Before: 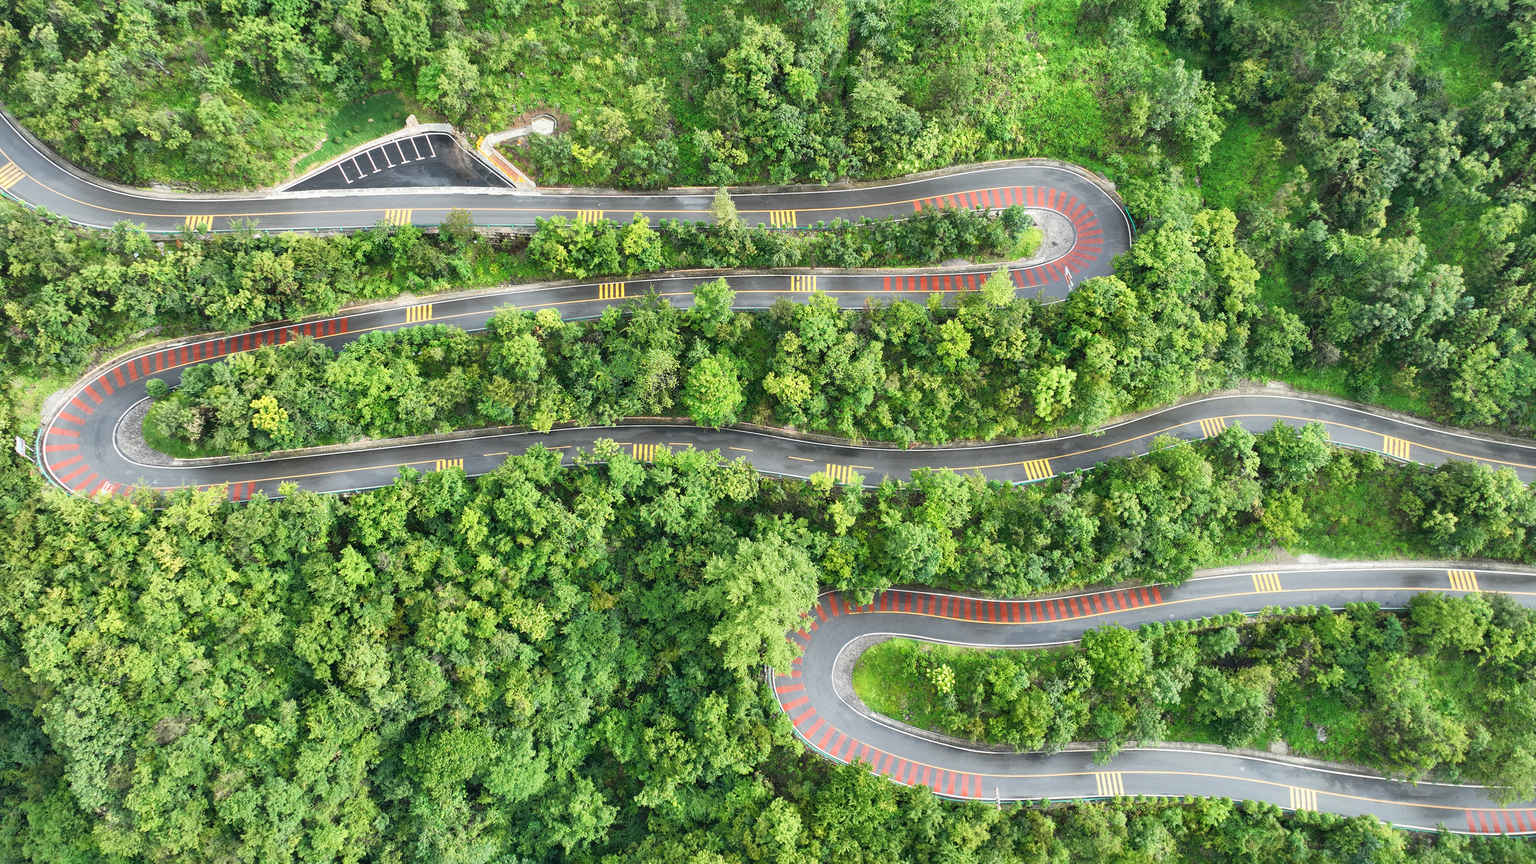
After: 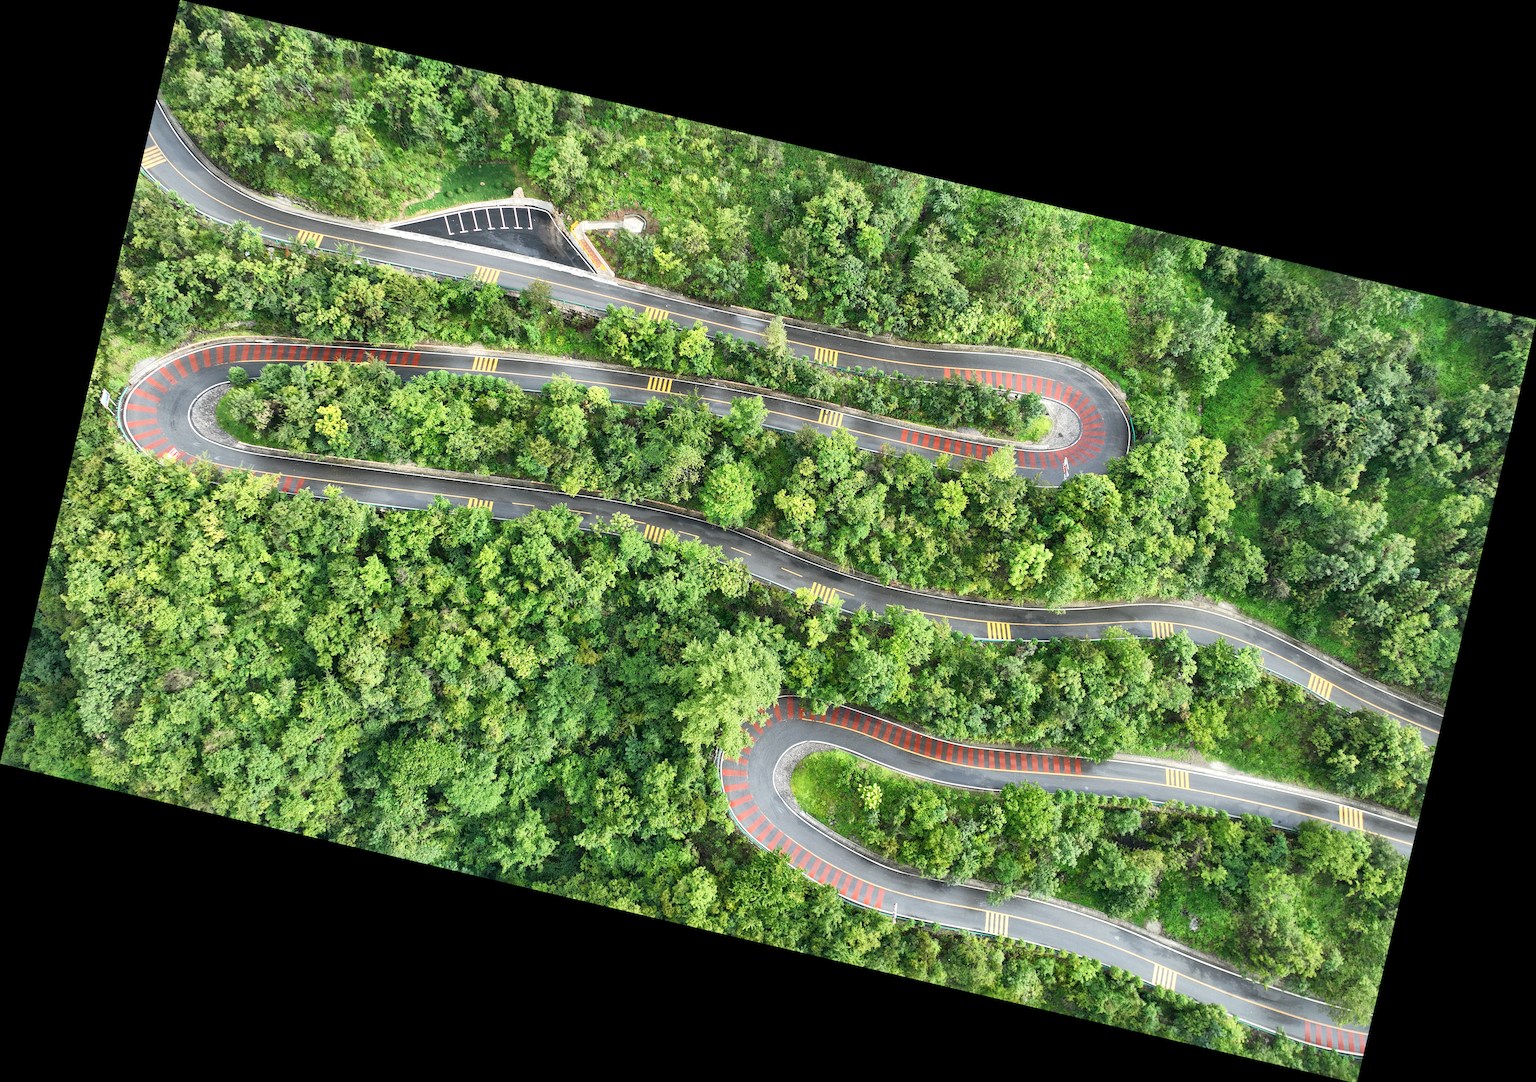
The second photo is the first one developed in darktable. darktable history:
rotate and perspective: rotation 13.27°, automatic cropping off
local contrast: mode bilateral grid, contrast 20, coarseness 50, detail 132%, midtone range 0.2
color balance rgb: global vibrance -1%, saturation formula JzAzBz (2021)
